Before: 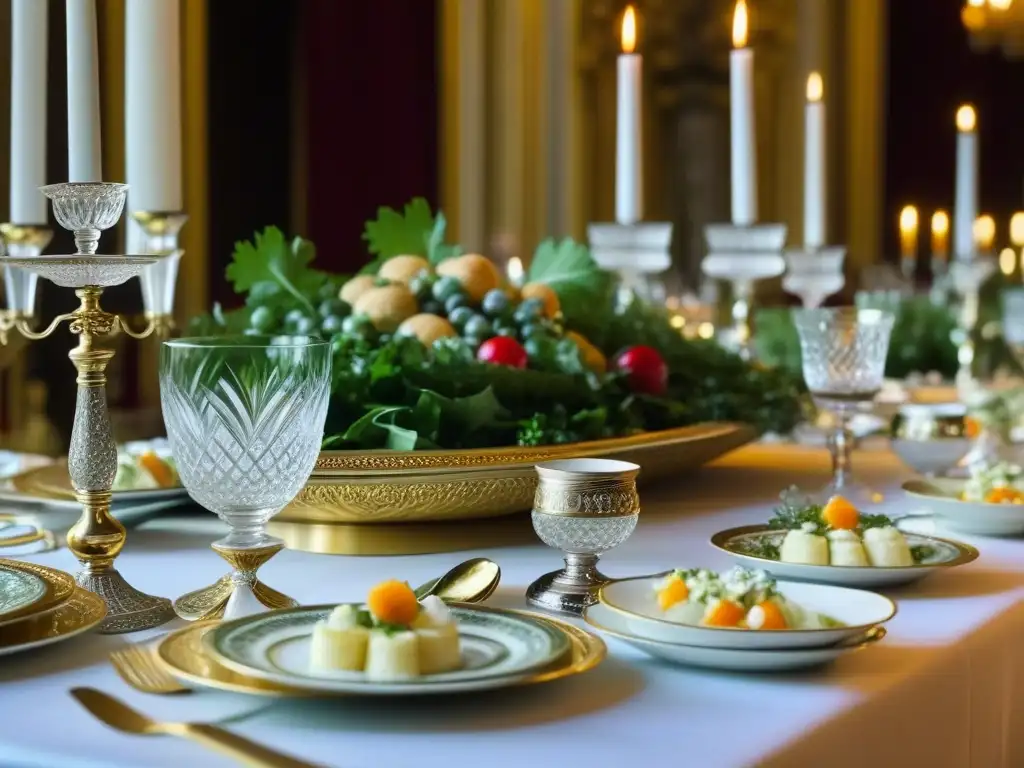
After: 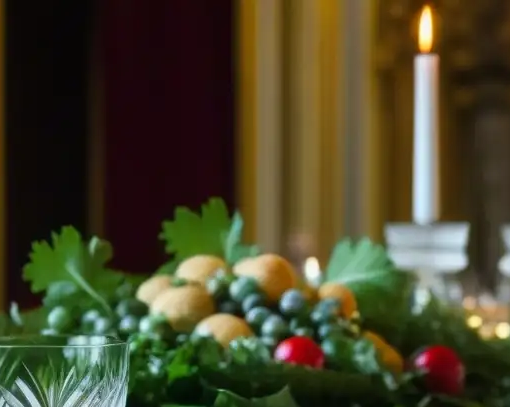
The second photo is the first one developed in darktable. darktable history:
crop: left 19.827%, right 30.292%, bottom 46.893%
